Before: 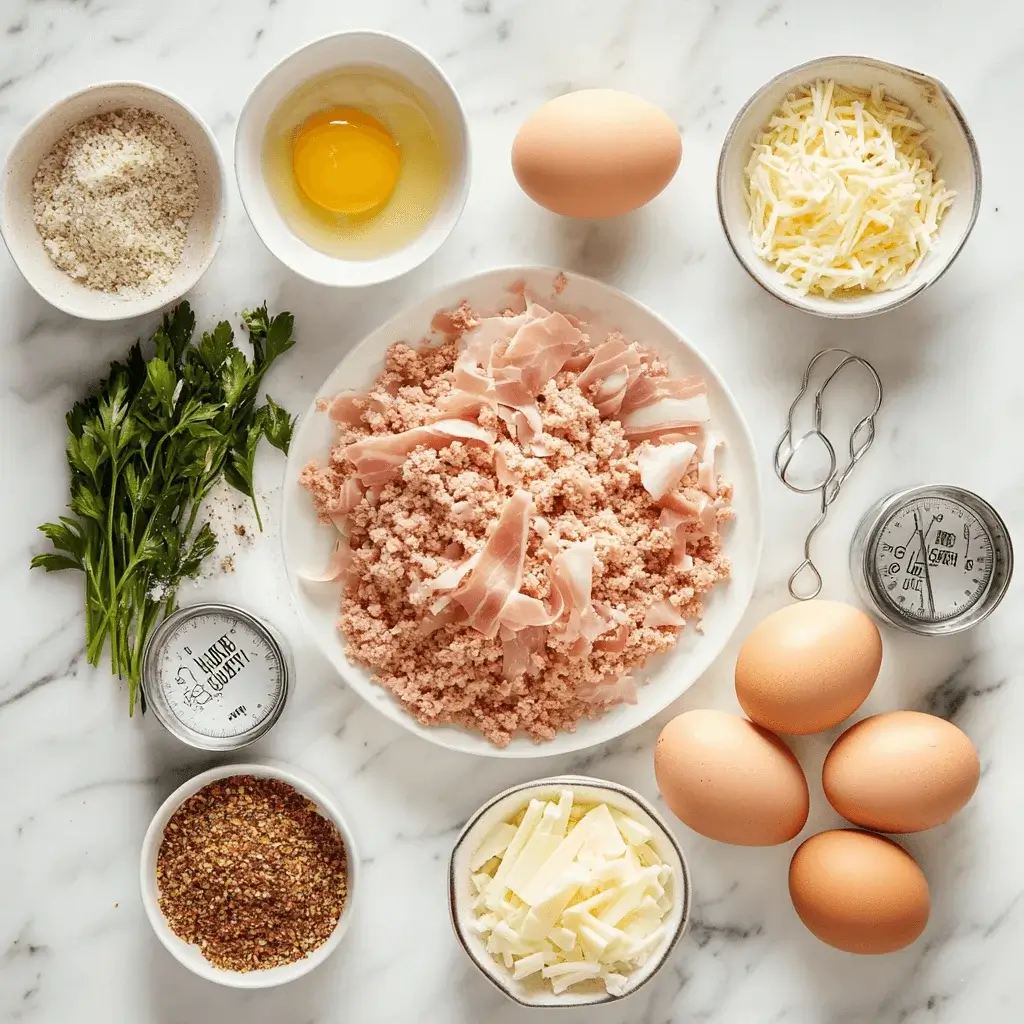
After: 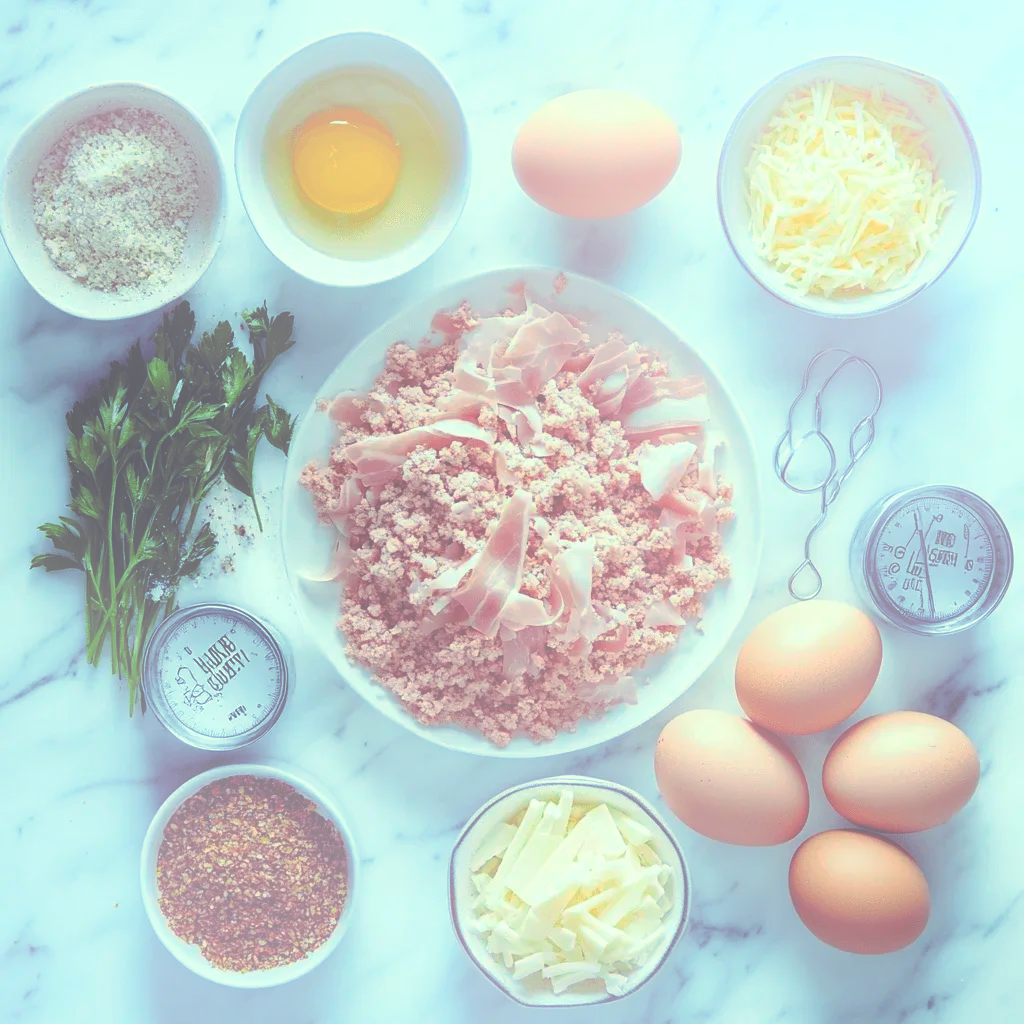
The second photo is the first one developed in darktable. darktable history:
rgb curve: curves: ch0 [(0, 0.186) (0.314, 0.284) (0.576, 0.466) (0.805, 0.691) (0.936, 0.886)]; ch1 [(0, 0.186) (0.314, 0.284) (0.581, 0.534) (0.771, 0.746) (0.936, 0.958)]; ch2 [(0, 0.216) (0.275, 0.39) (1, 1)], mode RGB, independent channels, compensate middle gray true, preserve colors none
bloom: size 38%, threshold 95%, strength 30%
